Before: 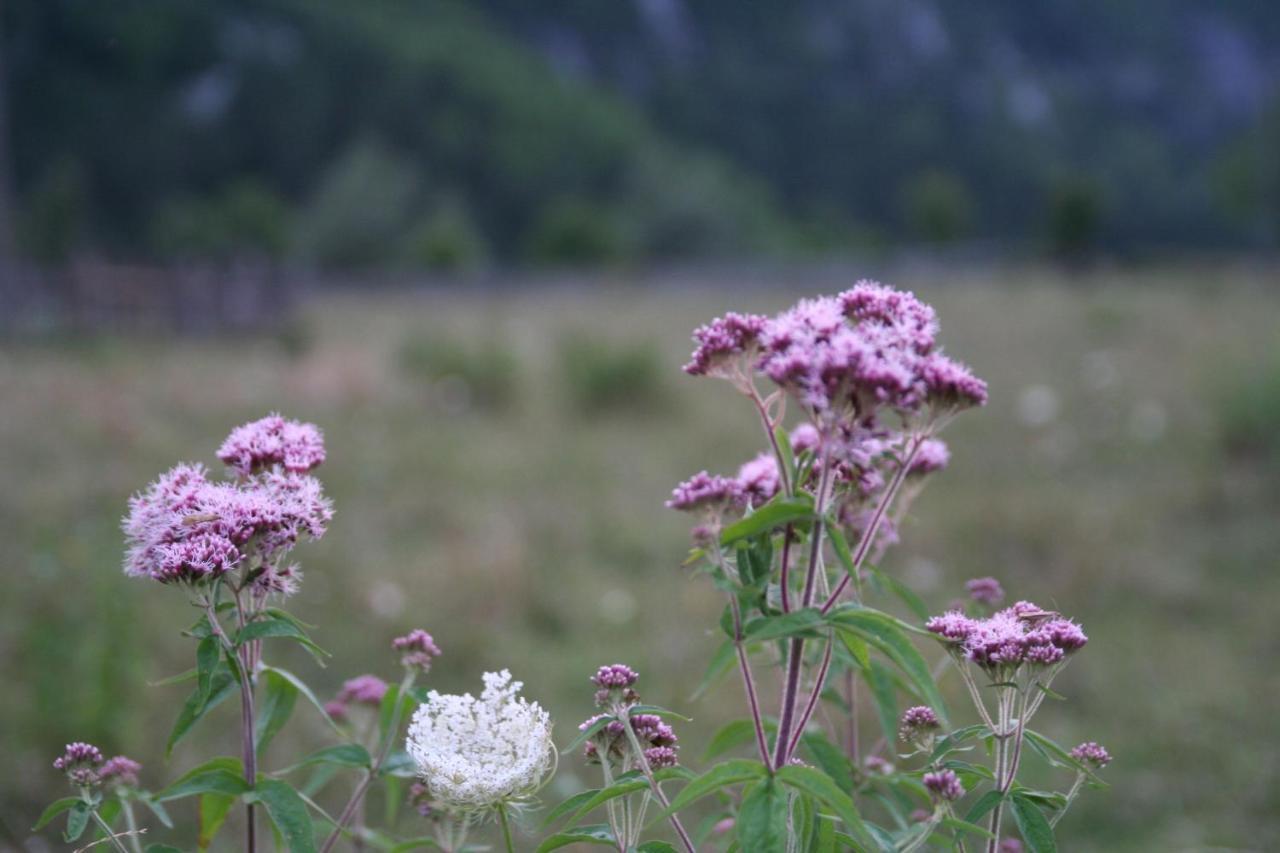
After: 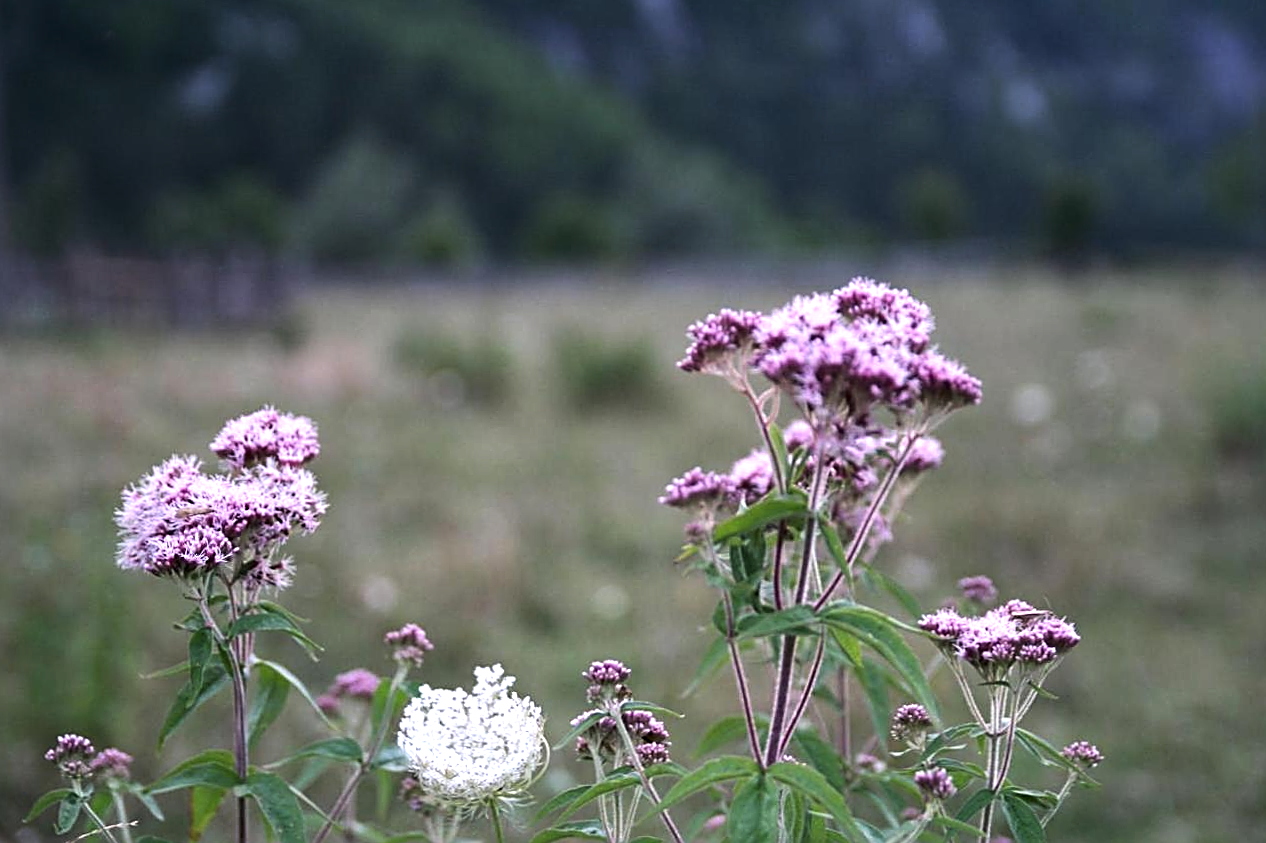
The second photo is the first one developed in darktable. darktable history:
tone equalizer: -8 EV -0.77 EV, -7 EV -0.687 EV, -6 EV -0.628 EV, -5 EV -0.416 EV, -3 EV 0.371 EV, -2 EV 0.6 EV, -1 EV 0.685 EV, +0 EV 0.738 EV, edges refinement/feathering 500, mask exposure compensation -1.57 EV, preserve details no
crop and rotate: angle -0.417°
sharpen: amount 0.897
